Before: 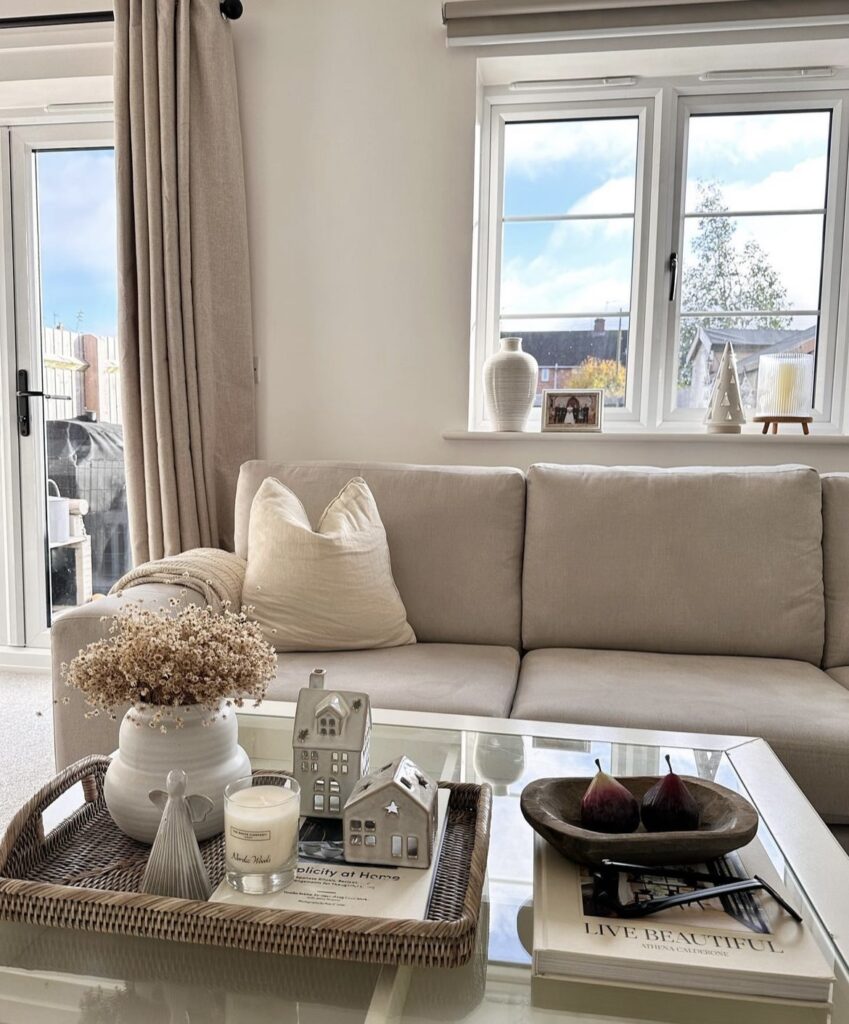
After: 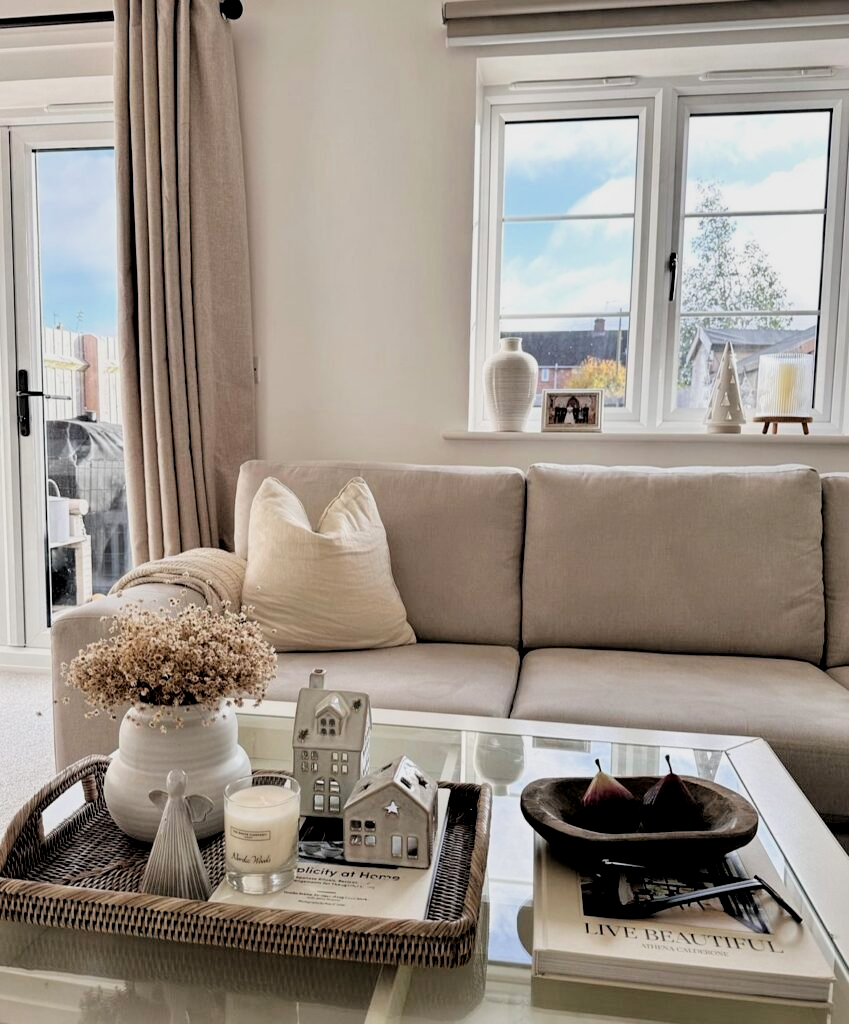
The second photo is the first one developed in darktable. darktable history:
filmic rgb: black relative exposure -3.81 EV, white relative exposure 3.49 EV, hardness 2.62, contrast 1.103
local contrast: highlights 107%, shadows 99%, detail 120%, midtone range 0.2
